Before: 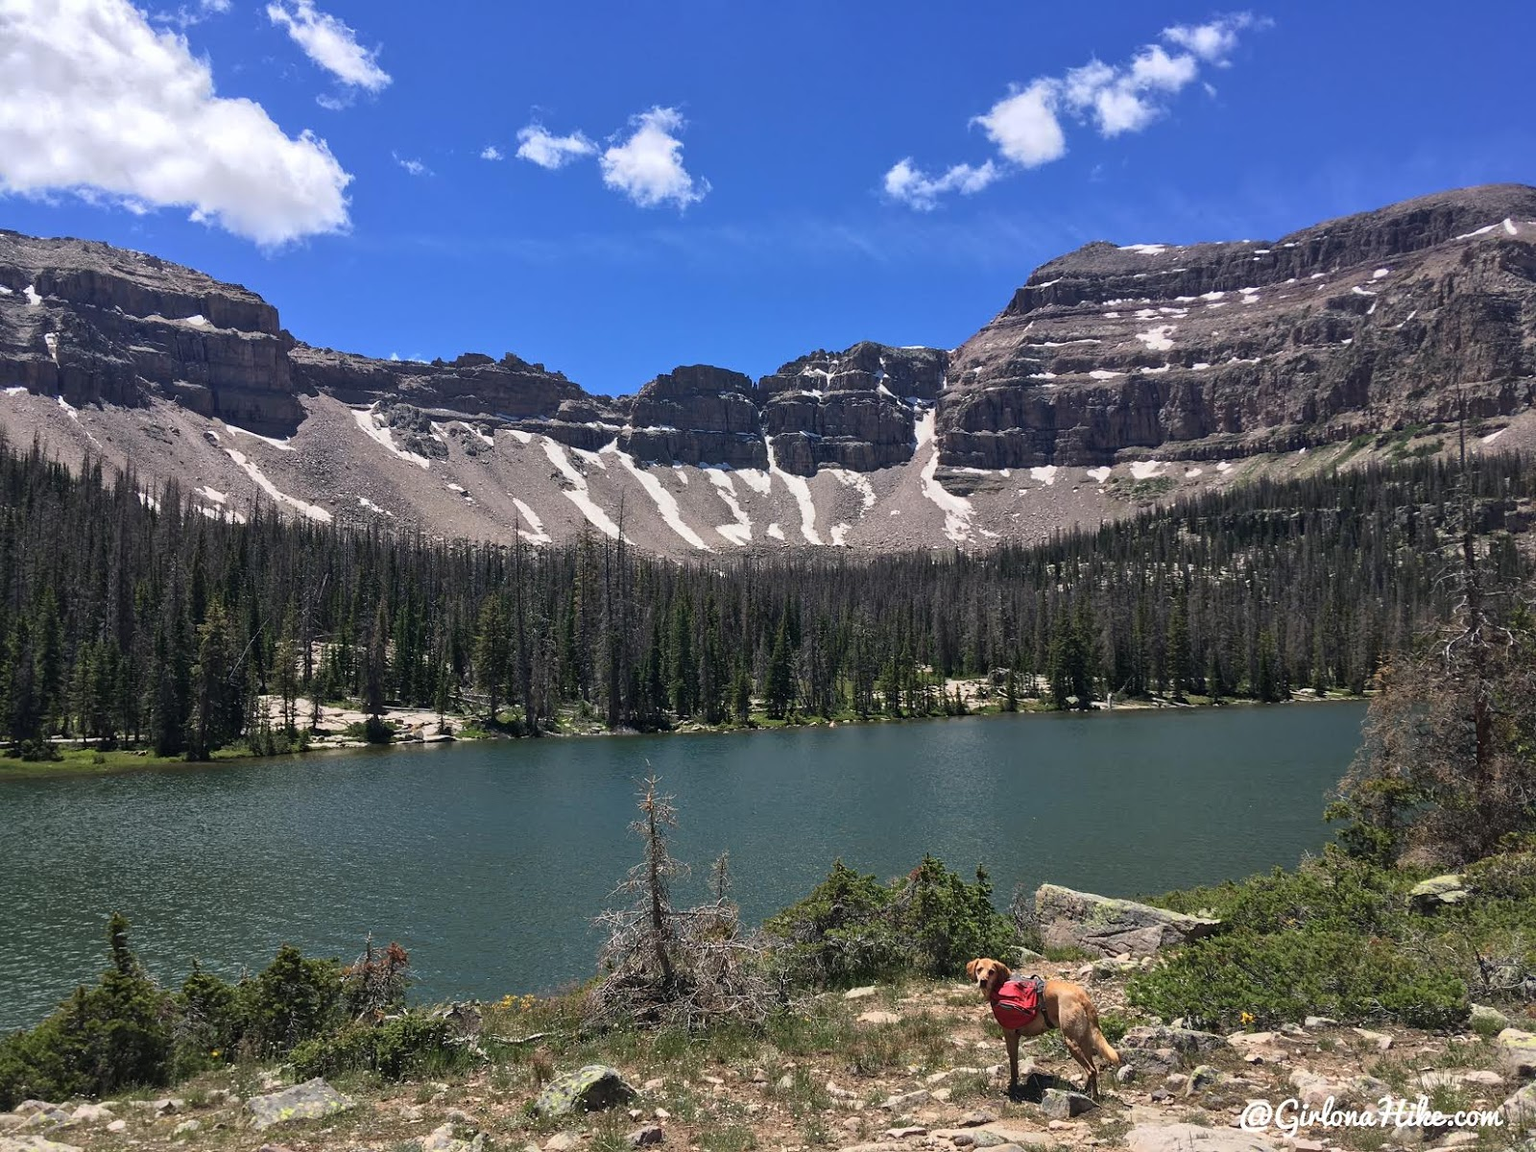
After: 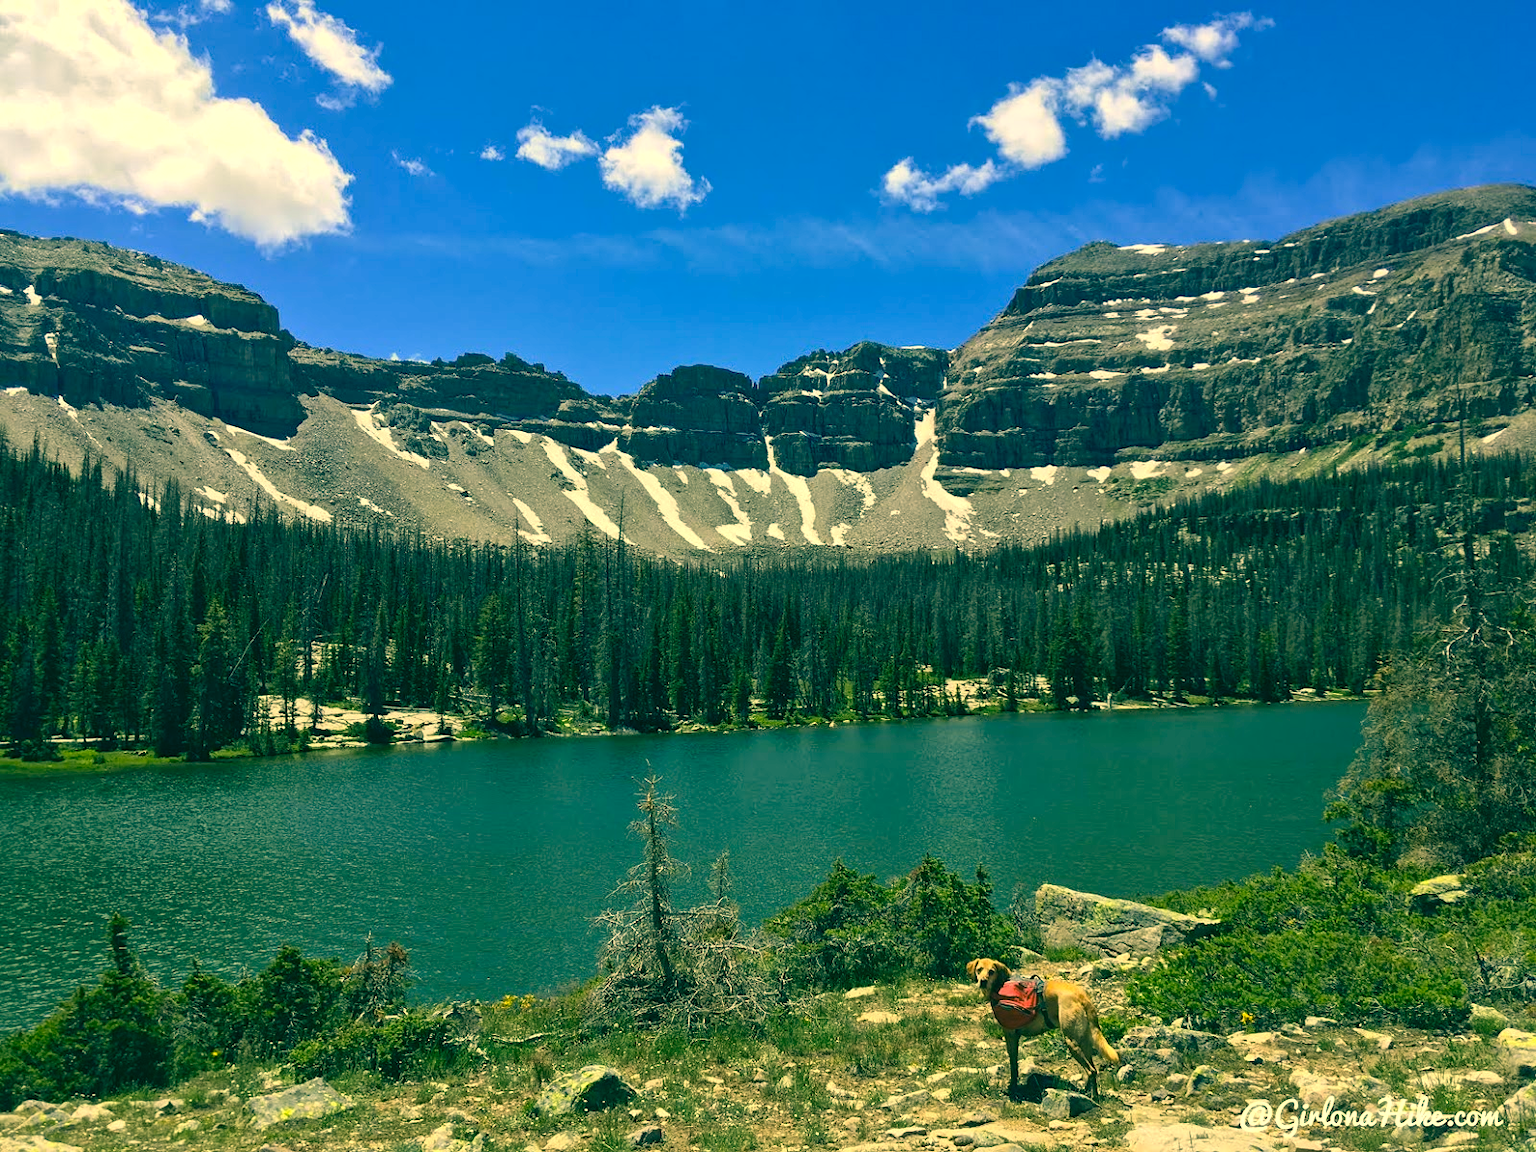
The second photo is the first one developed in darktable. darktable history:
color correction: highlights a* 1.88, highlights b* 33.94, shadows a* -37.04, shadows b* -5.7
color balance rgb: highlights gain › luminance 10.191%, perceptual saturation grading › global saturation 9.904%, perceptual brilliance grading › global brilliance 3.598%, global vibrance 20.759%
